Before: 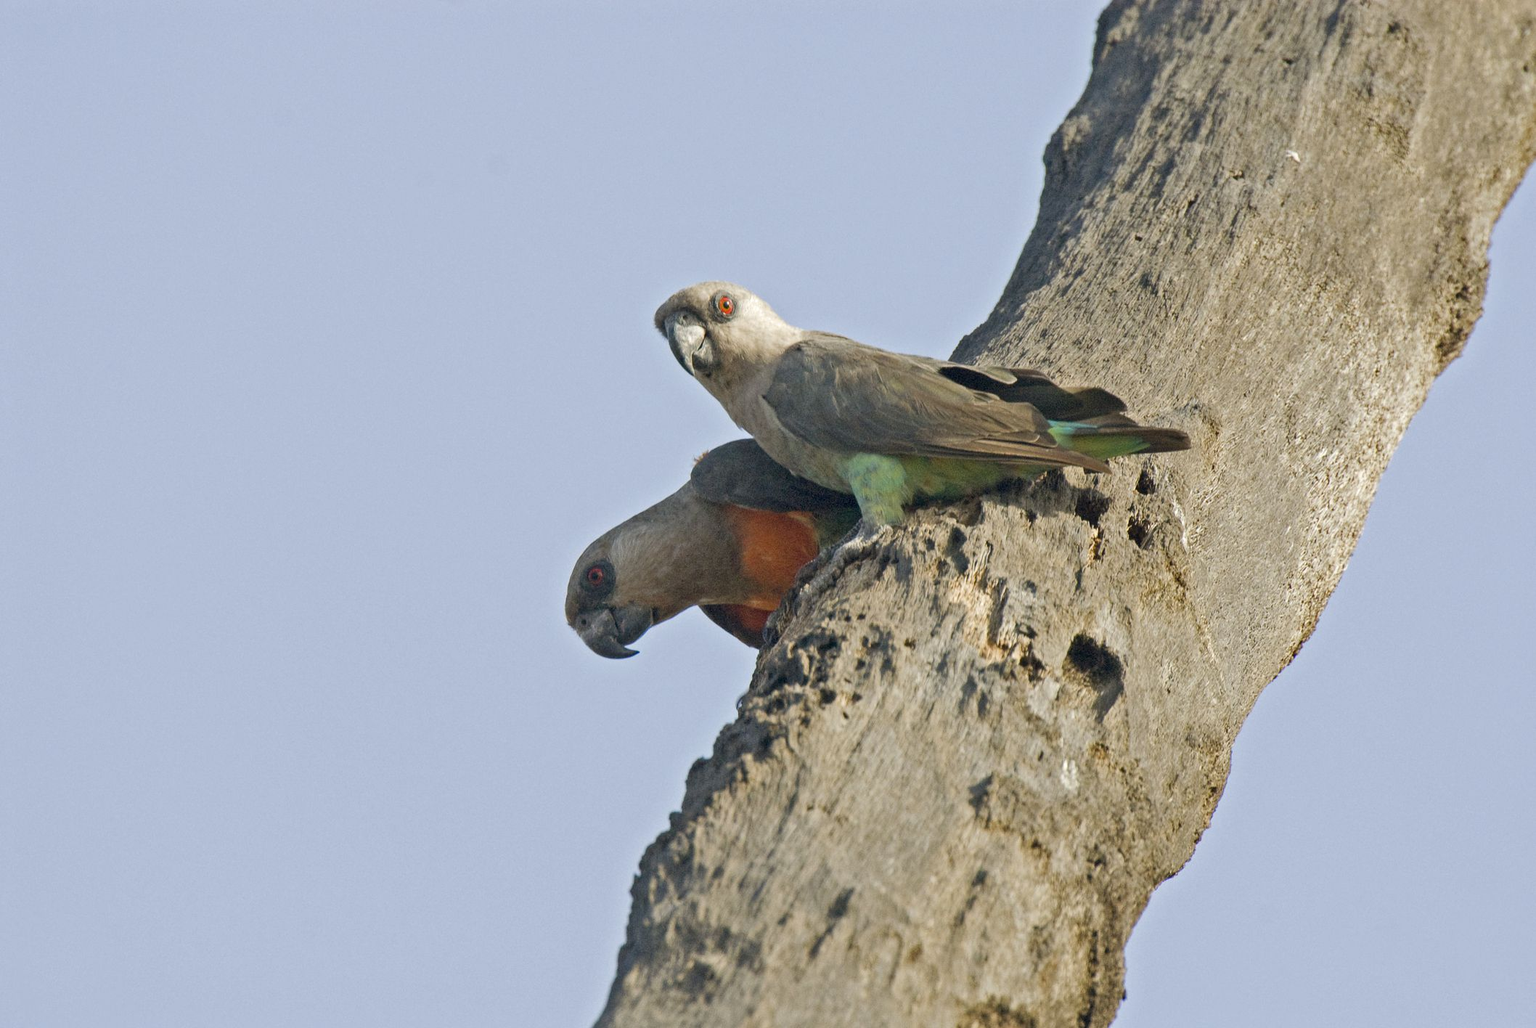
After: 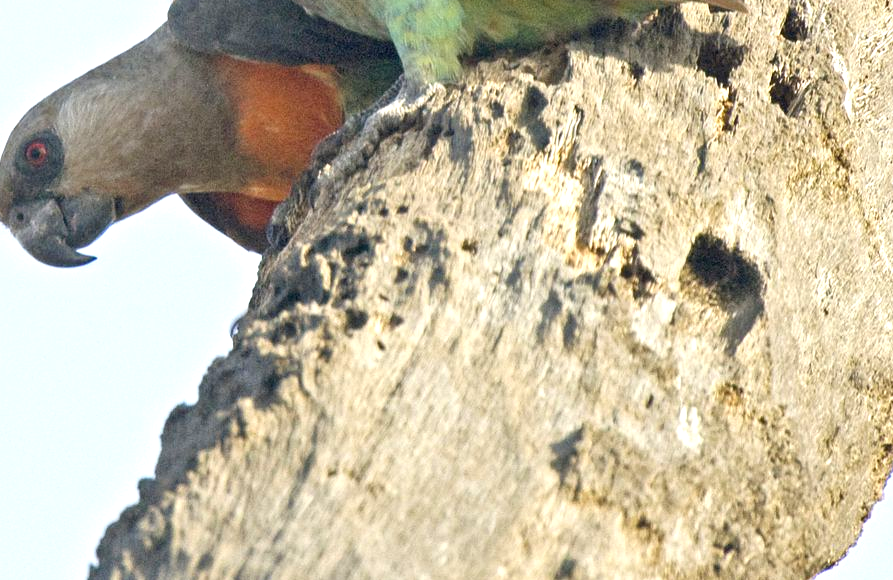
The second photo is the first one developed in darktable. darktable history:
exposure: black level correction 0, exposure 1.001 EV, compensate exposure bias true, compensate highlight preservation false
crop: left 37.059%, top 45.21%, right 20.736%, bottom 13.804%
